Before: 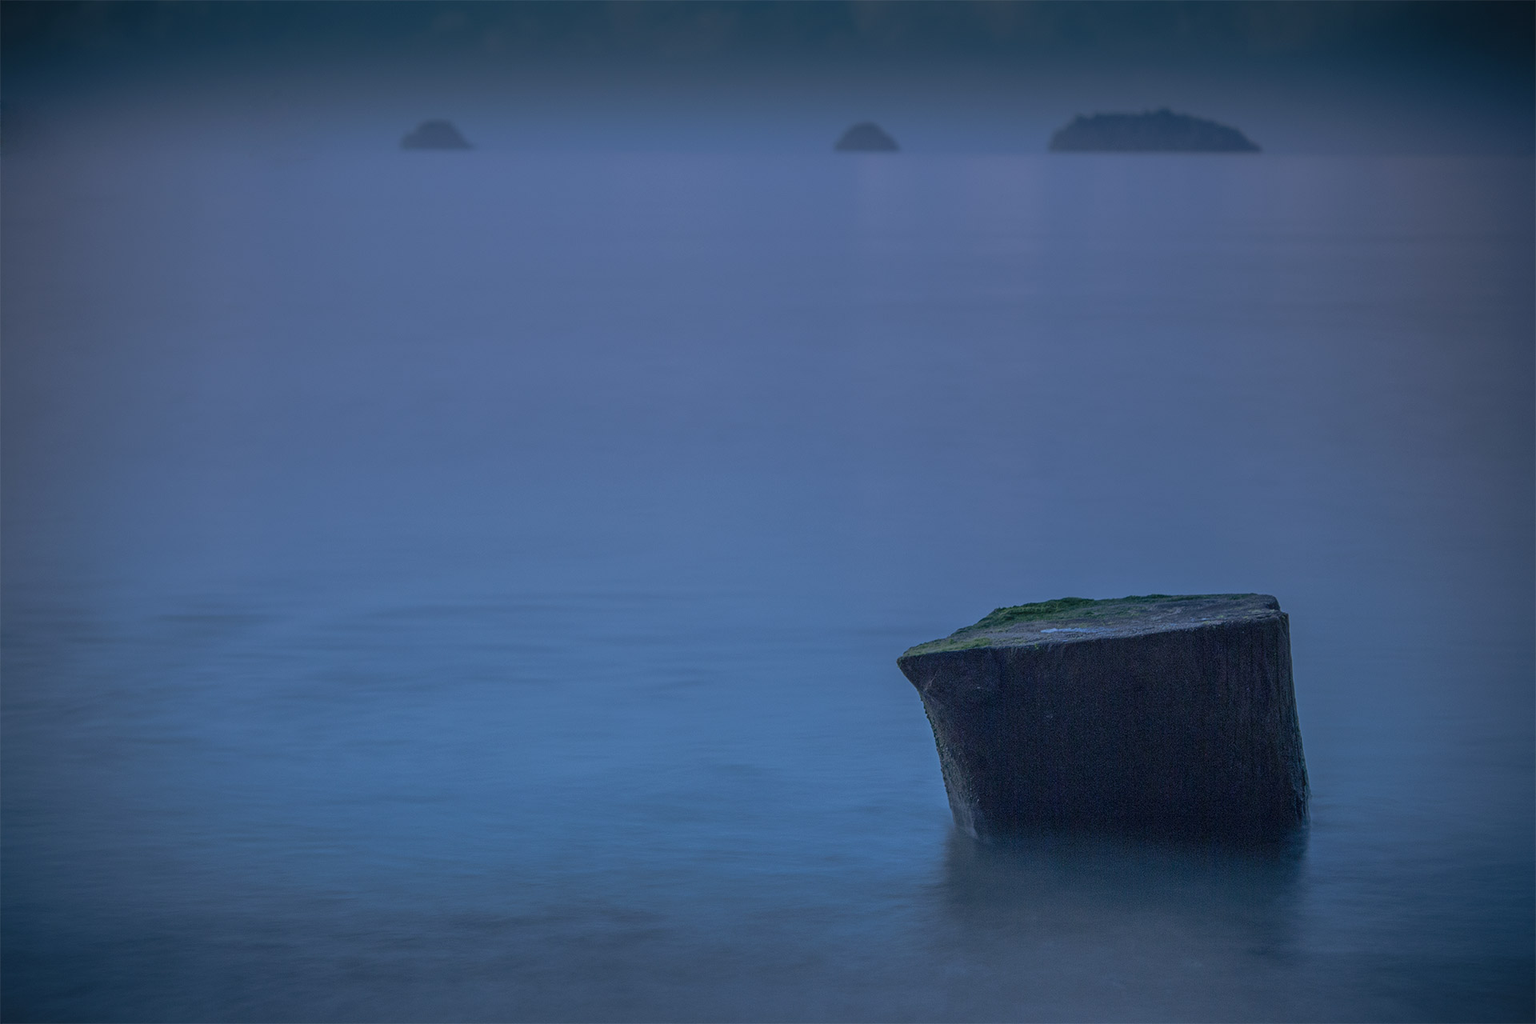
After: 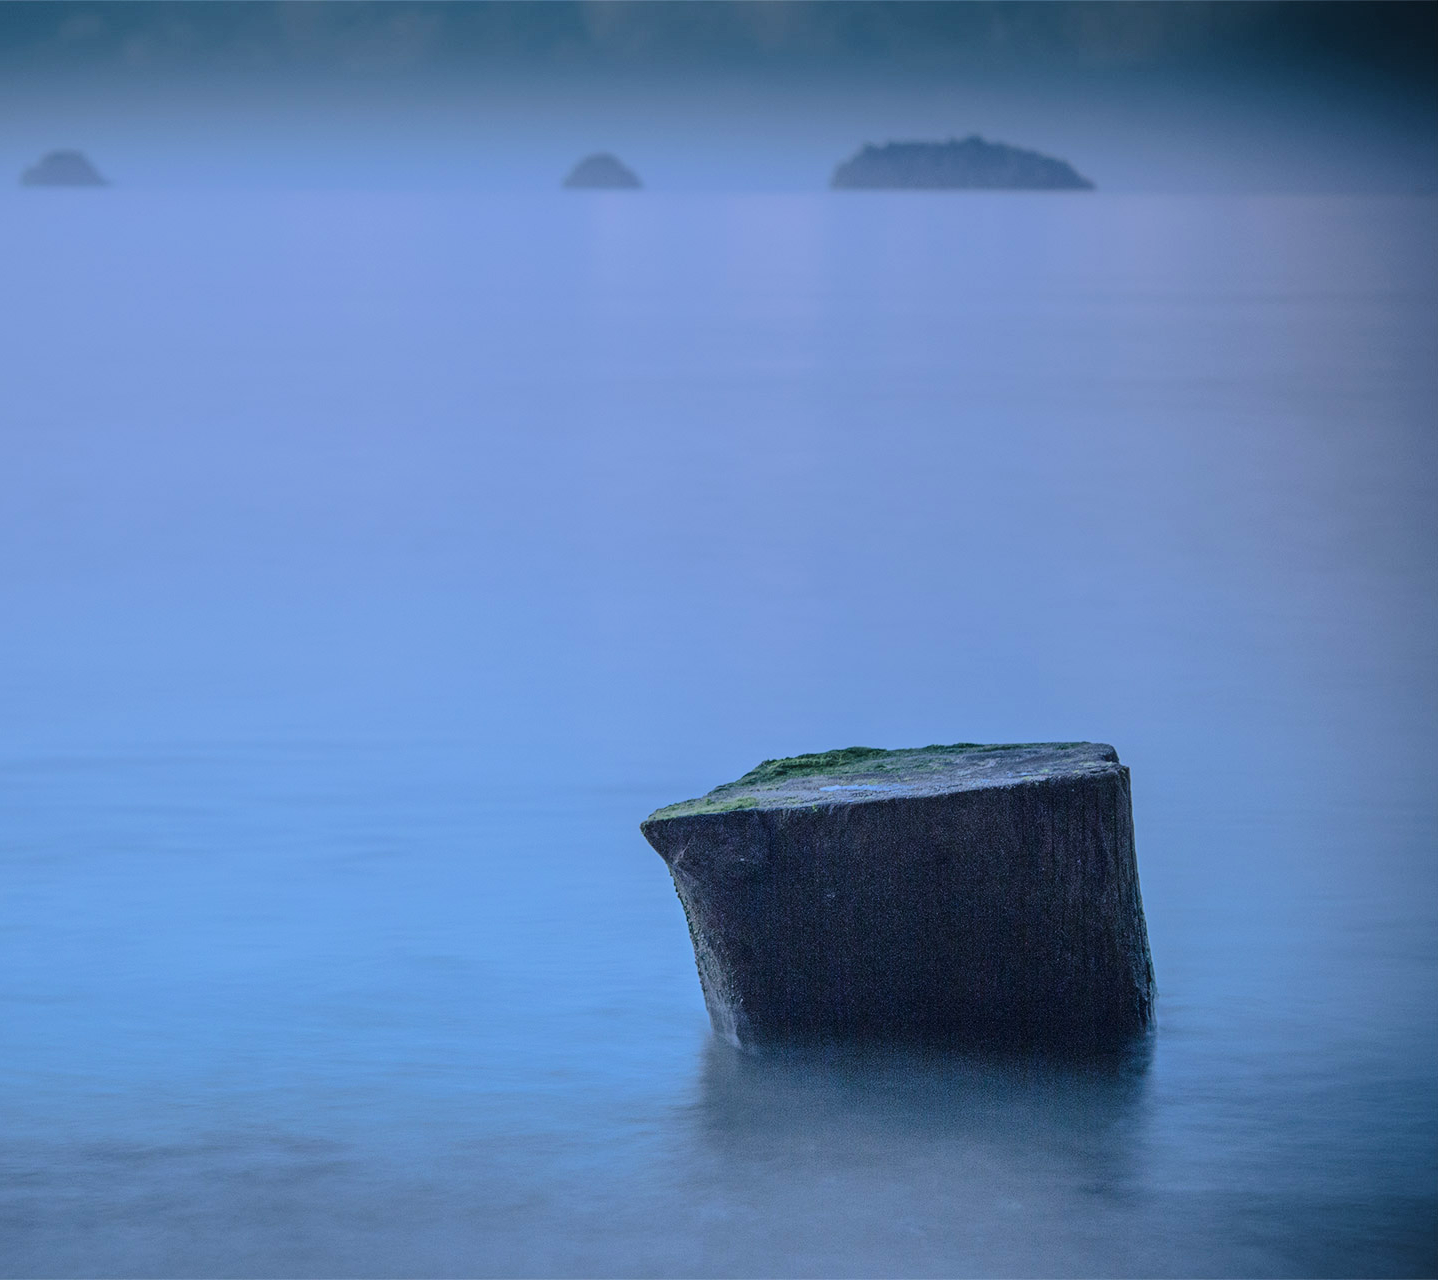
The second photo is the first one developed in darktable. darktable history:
tone equalizer: -7 EV 0.153 EV, -6 EV 0.594 EV, -5 EV 1.17 EV, -4 EV 1.36 EV, -3 EV 1.18 EV, -2 EV 0.6 EV, -1 EV 0.154 EV, edges refinement/feathering 500, mask exposure compensation -1.57 EV, preserve details no
exposure: compensate highlight preservation false
crop and rotate: left 25.092%
